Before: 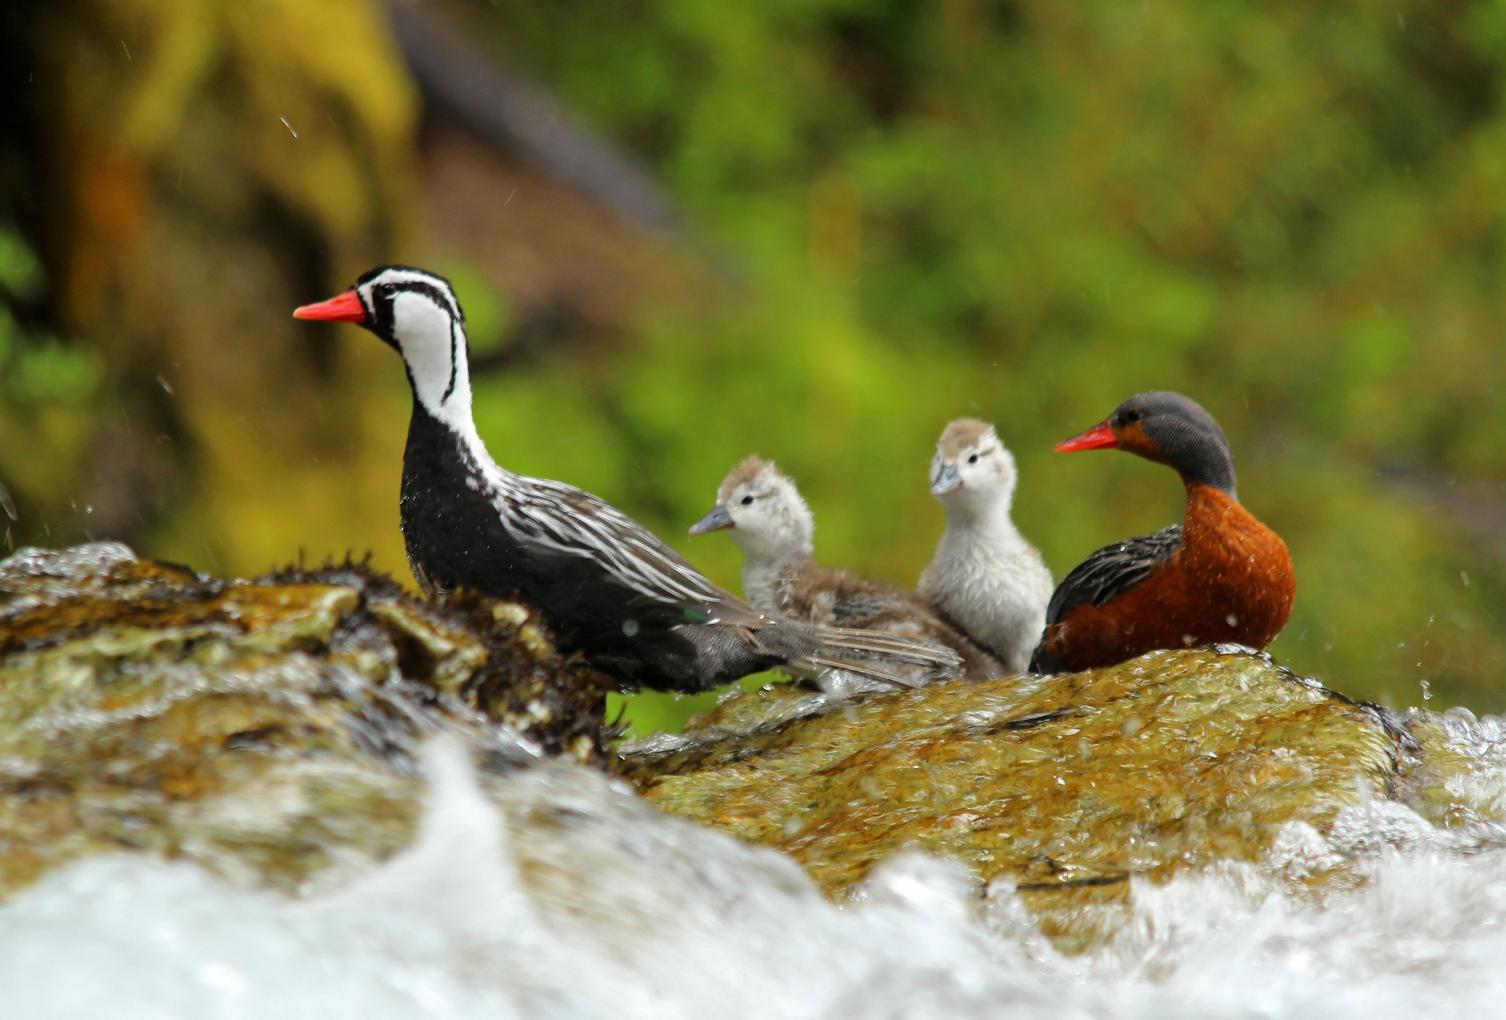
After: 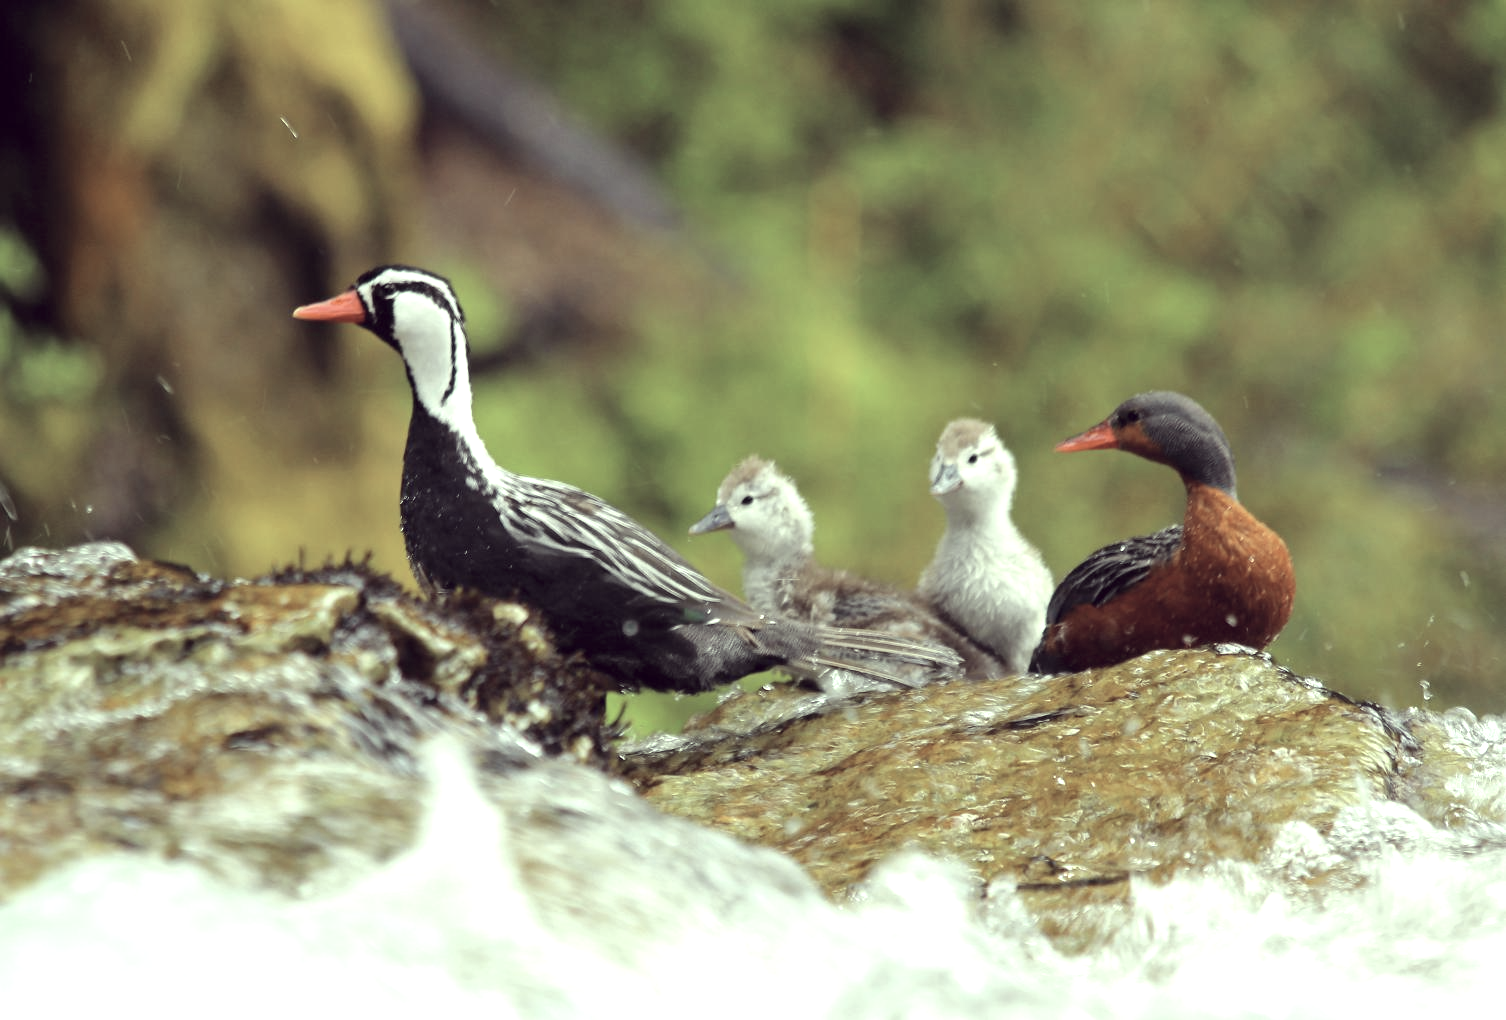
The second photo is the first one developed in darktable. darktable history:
color correction: highlights a* -20.17, highlights b* 20.27, shadows a* 20.03, shadows b* -20.46, saturation 0.43
exposure: black level correction 0, exposure 0.6 EV, compensate exposure bias true, compensate highlight preservation false
contrast brightness saturation: contrast 0.04, saturation 0.16
